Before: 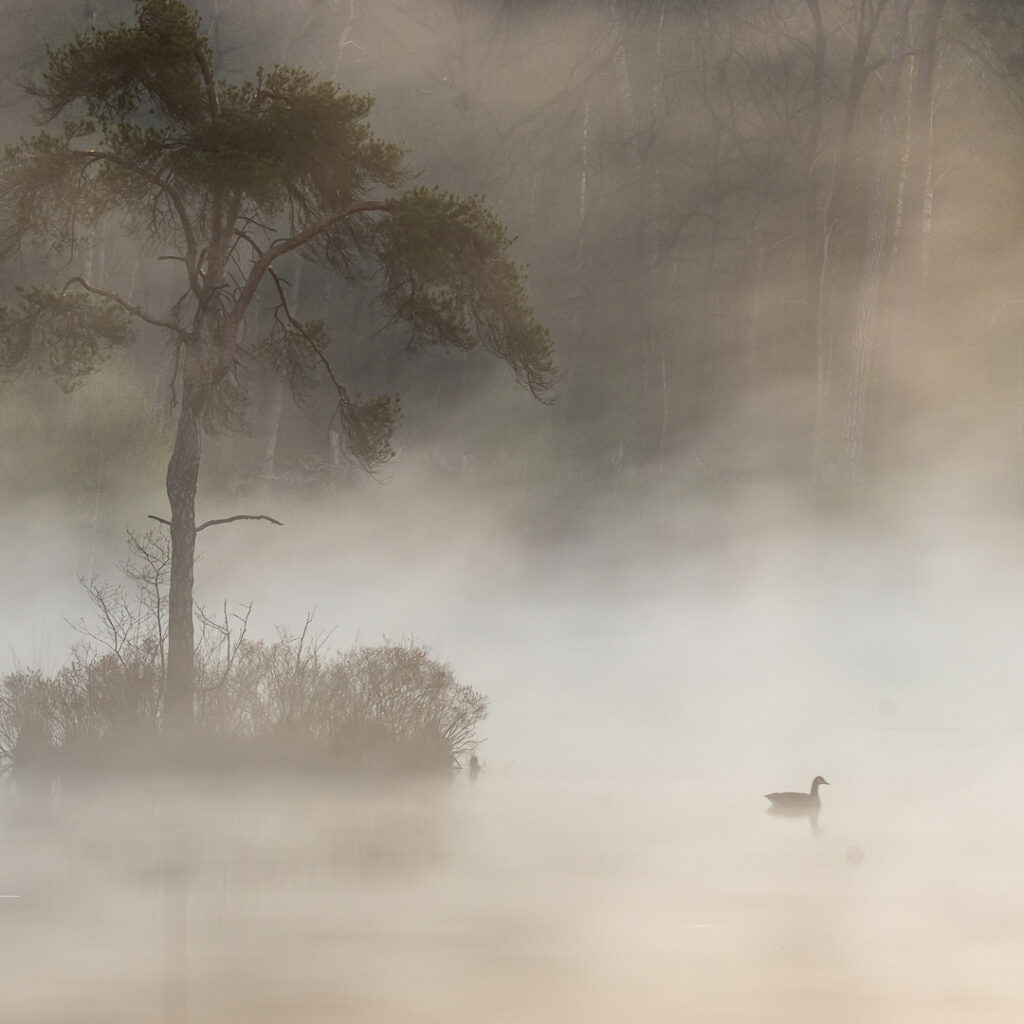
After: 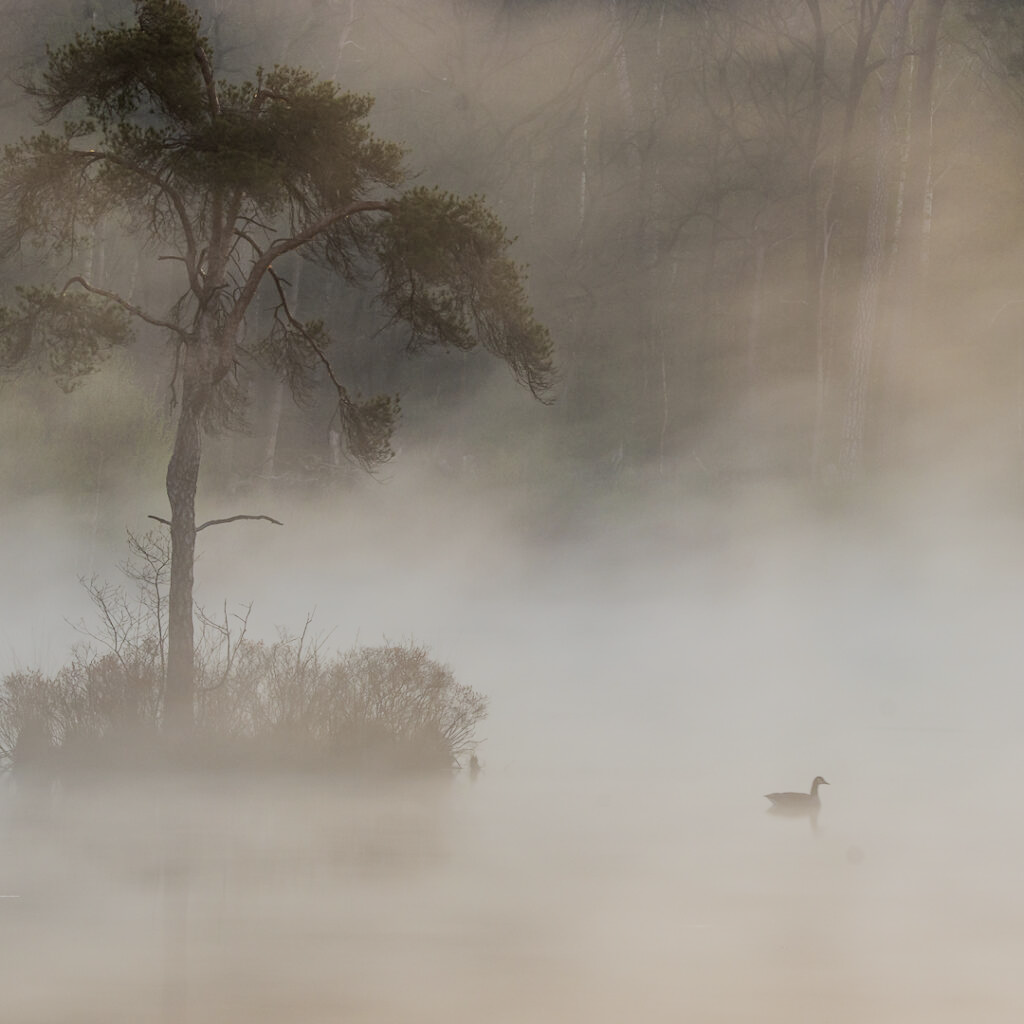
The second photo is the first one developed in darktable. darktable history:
filmic rgb: black relative exposure -7.13 EV, white relative exposure 5.37 EV, hardness 3.02
